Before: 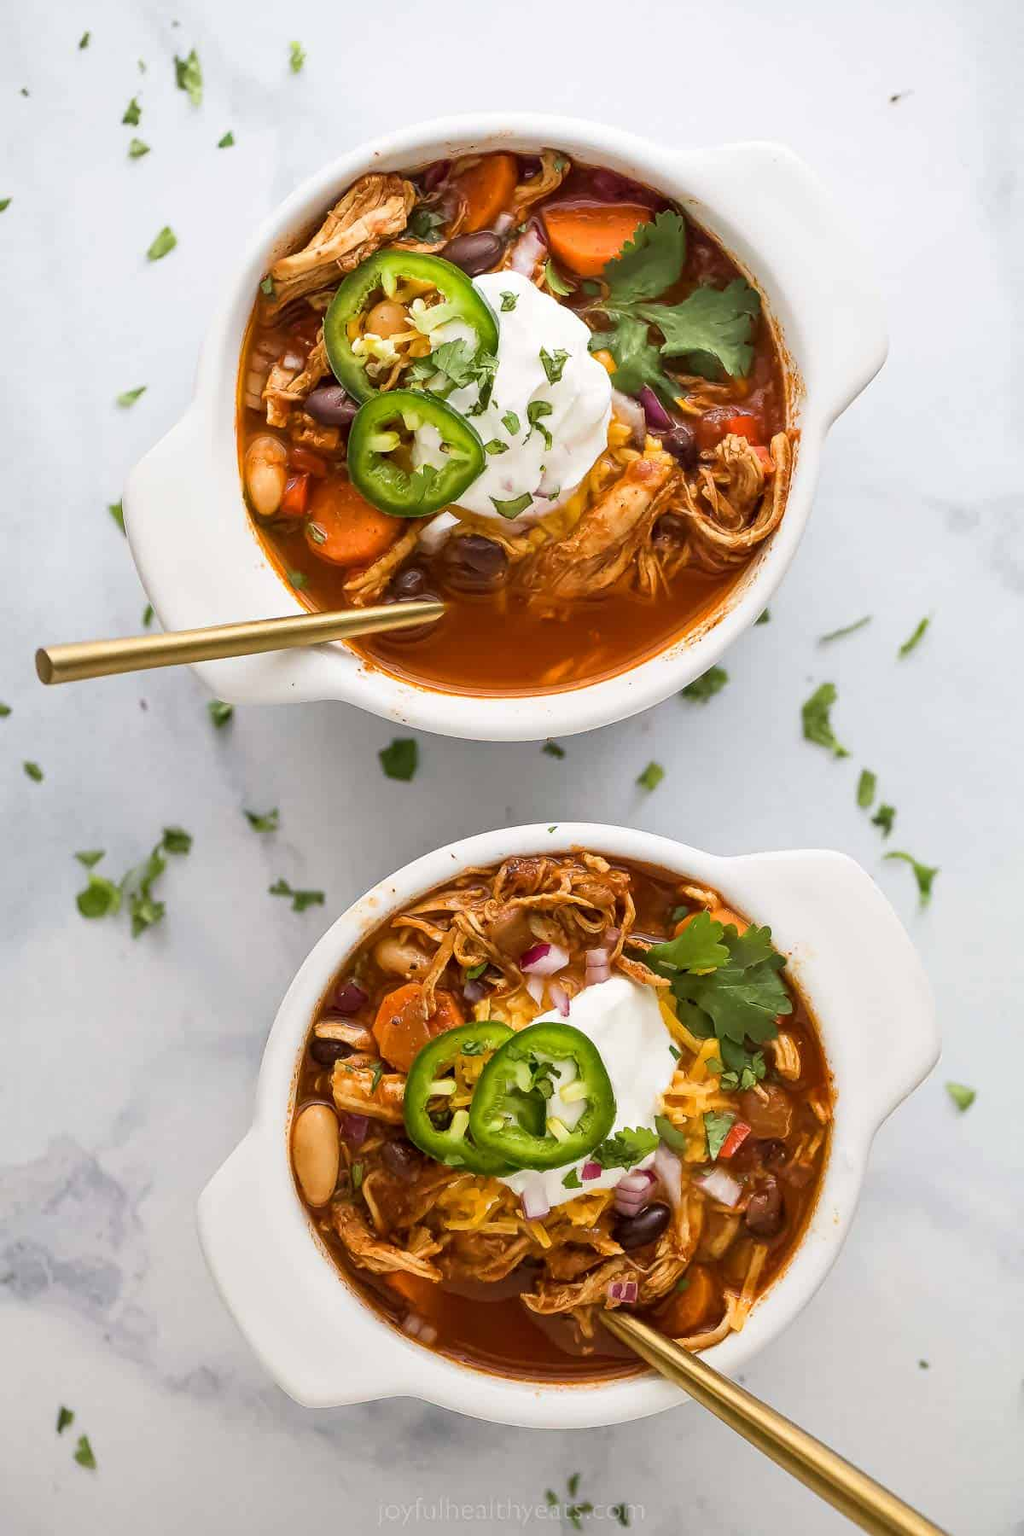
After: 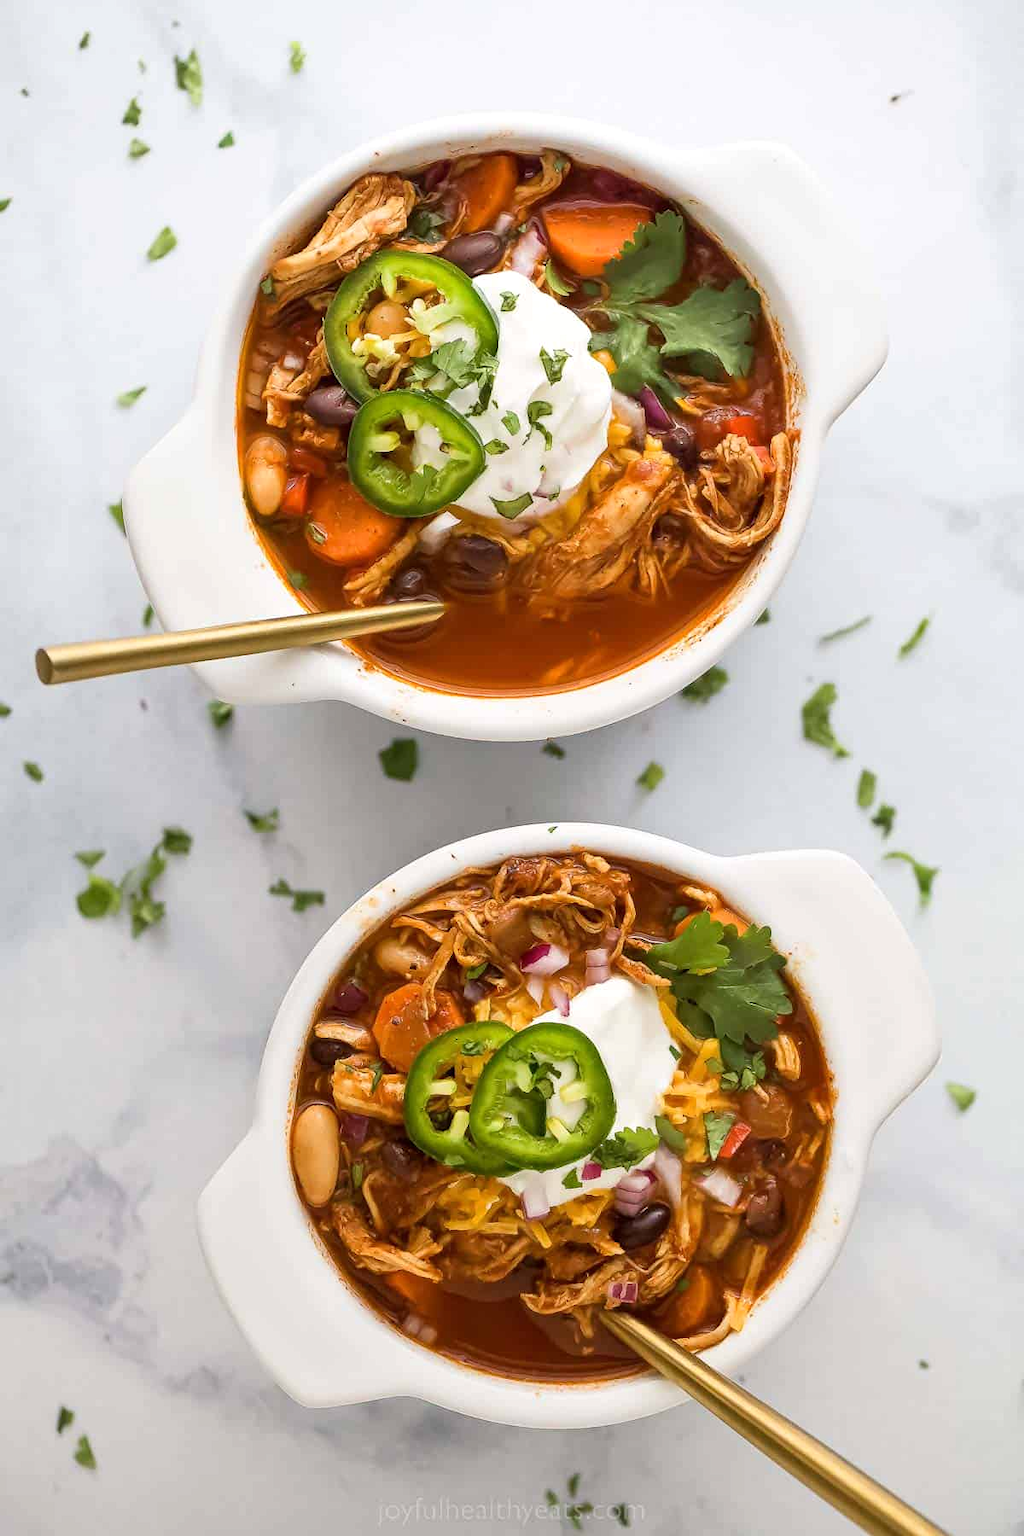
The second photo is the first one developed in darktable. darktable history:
exposure: exposure 0.076 EV, compensate highlight preservation false
